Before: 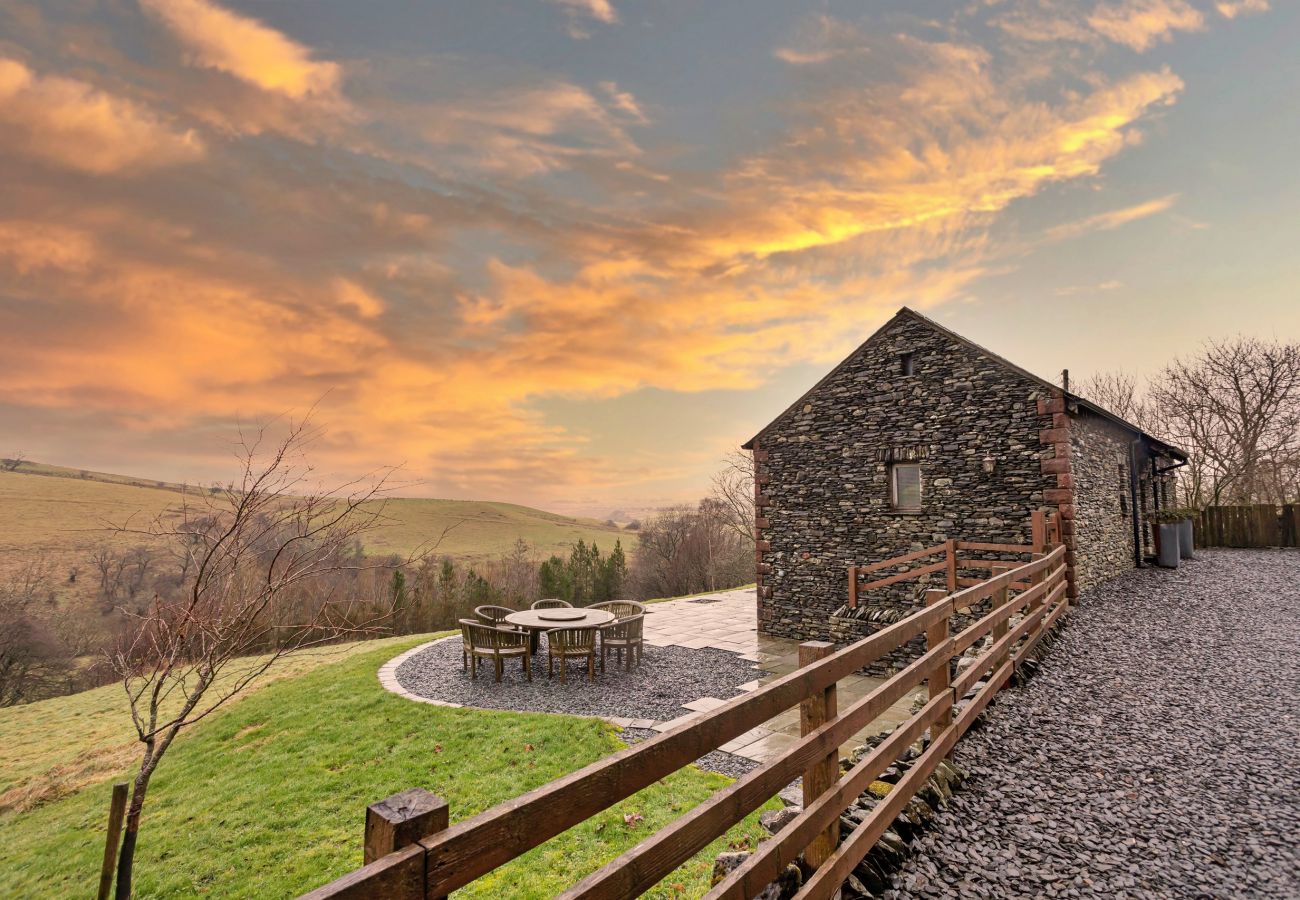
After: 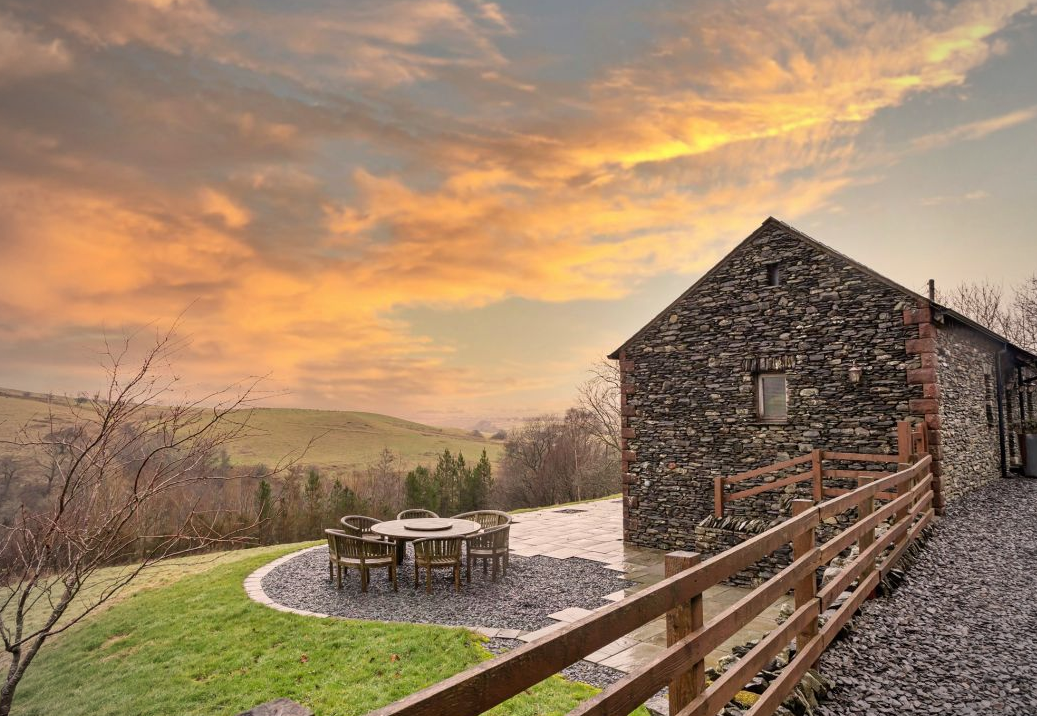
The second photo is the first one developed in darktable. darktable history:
vignetting: fall-off radius 61.15%, saturation -0.658
crop and rotate: left 10.33%, top 10.01%, right 9.888%, bottom 10.405%
